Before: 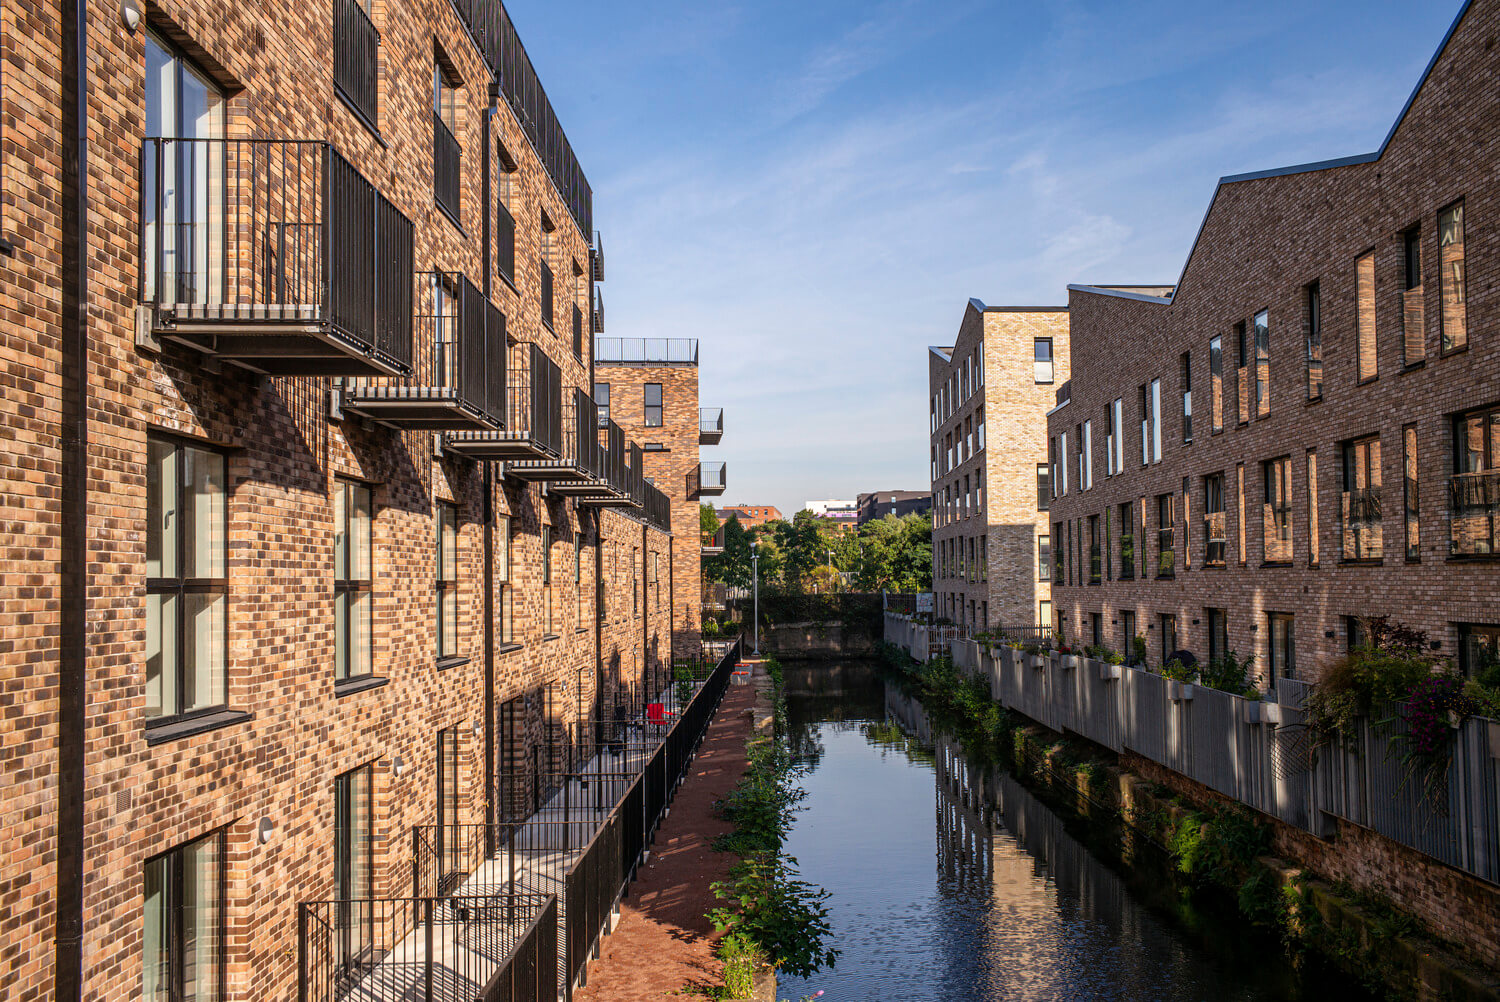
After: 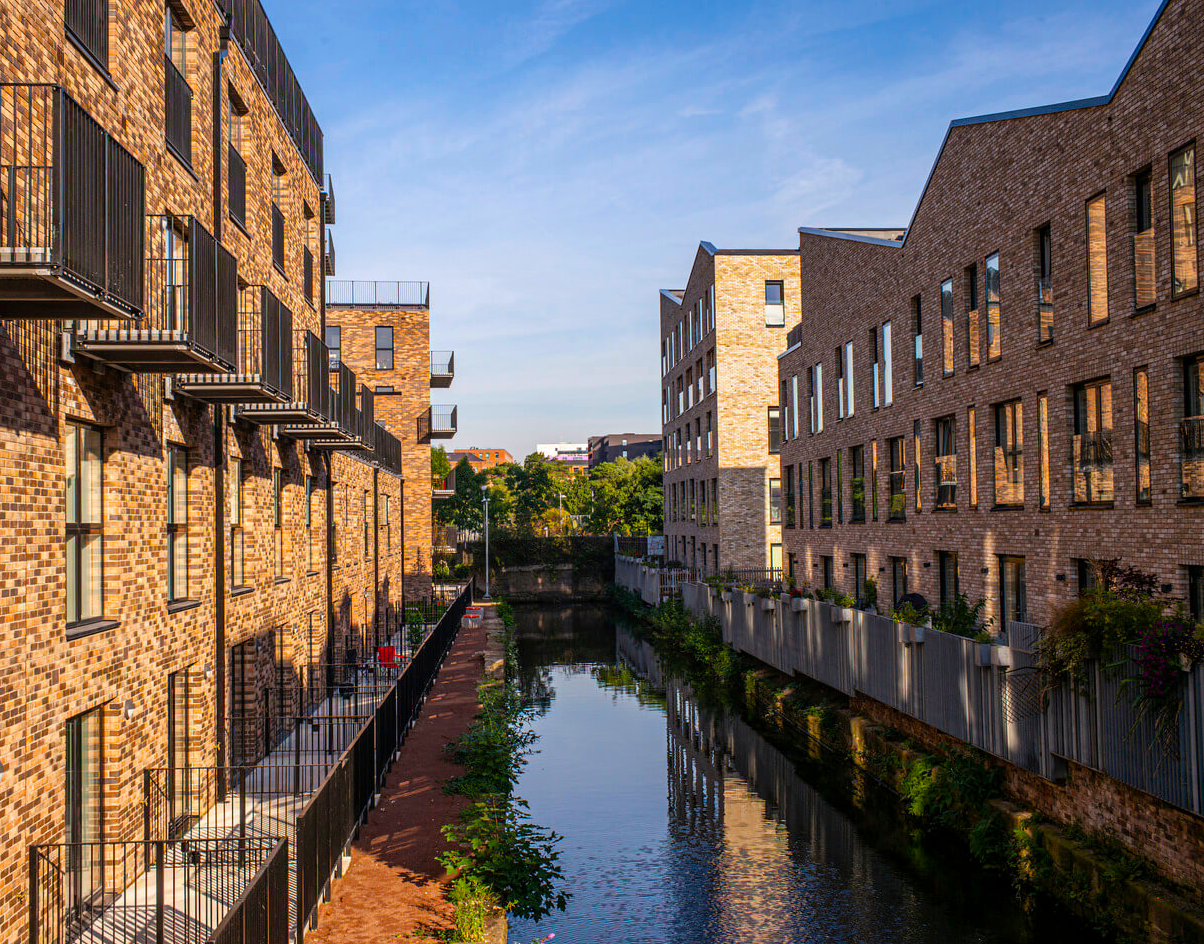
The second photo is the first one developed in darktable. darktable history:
crop and rotate: left 17.959%, top 5.771%, right 1.742%
color balance rgb: perceptual saturation grading › global saturation 25%, global vibrance 20%
